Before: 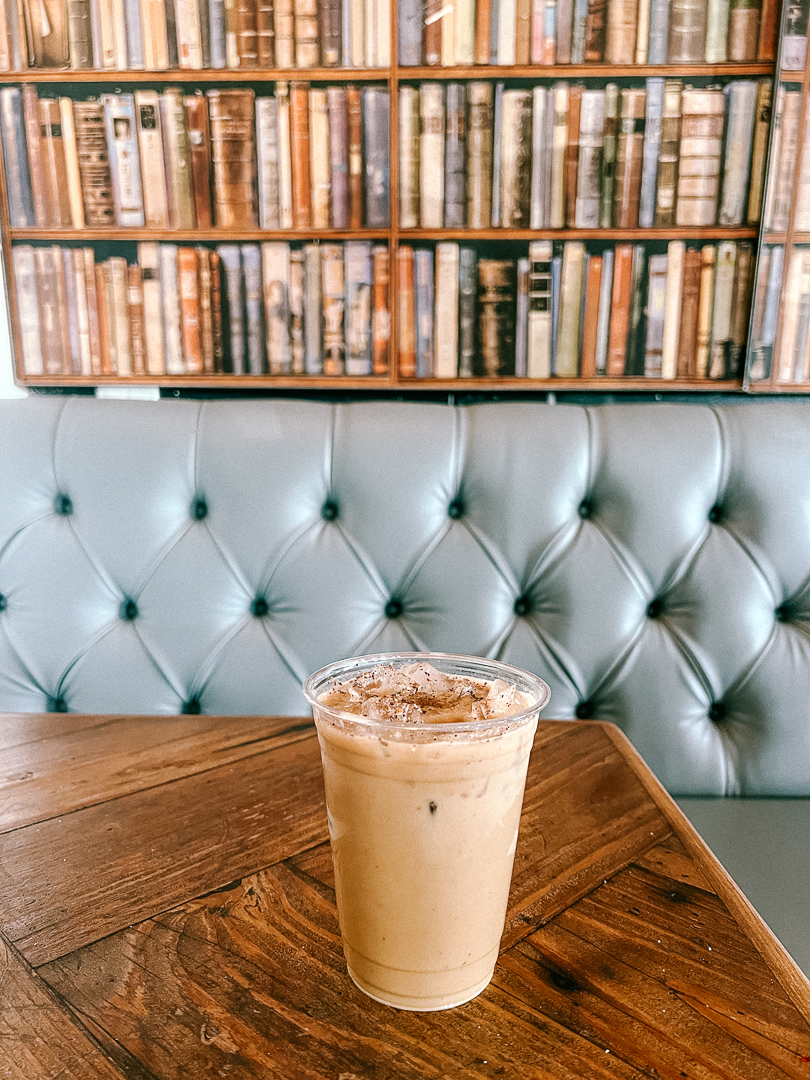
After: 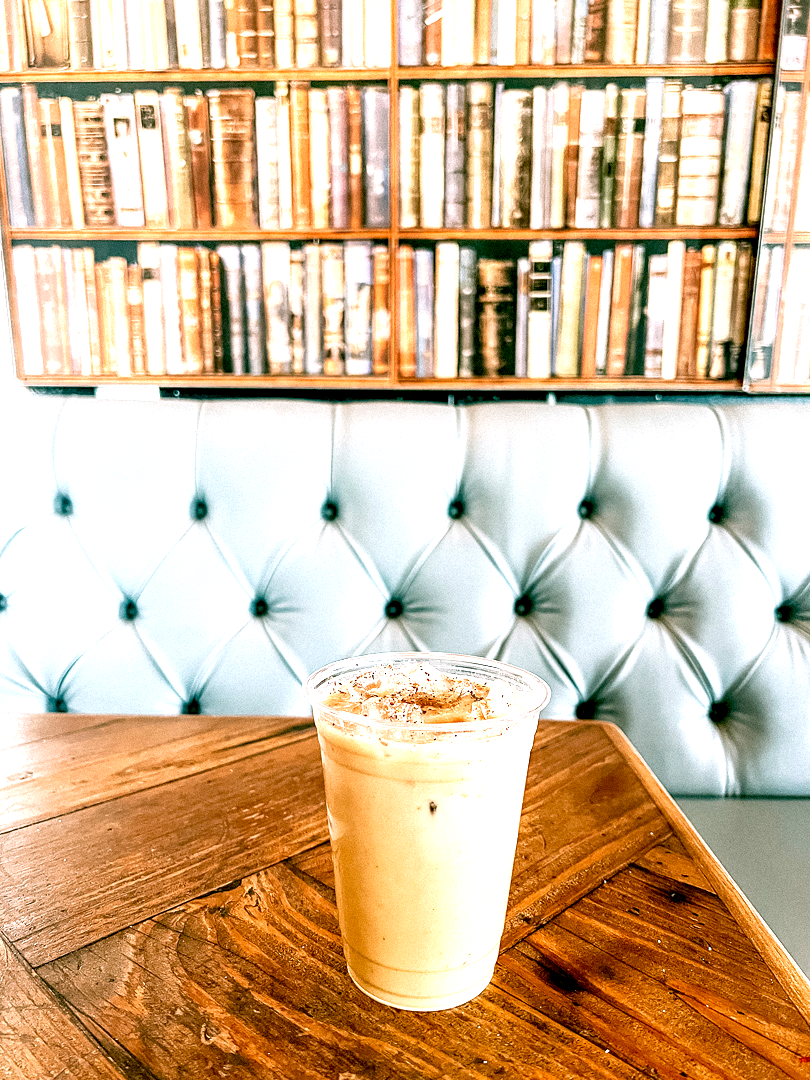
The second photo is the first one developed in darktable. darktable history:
shadows and highlights: shadows -10, white point adjustment 1.5, highlights 10
exposure: black level correction 0.011, exposure 1.088 EV, compensate exposure bias true, compensate highlight preservation false
